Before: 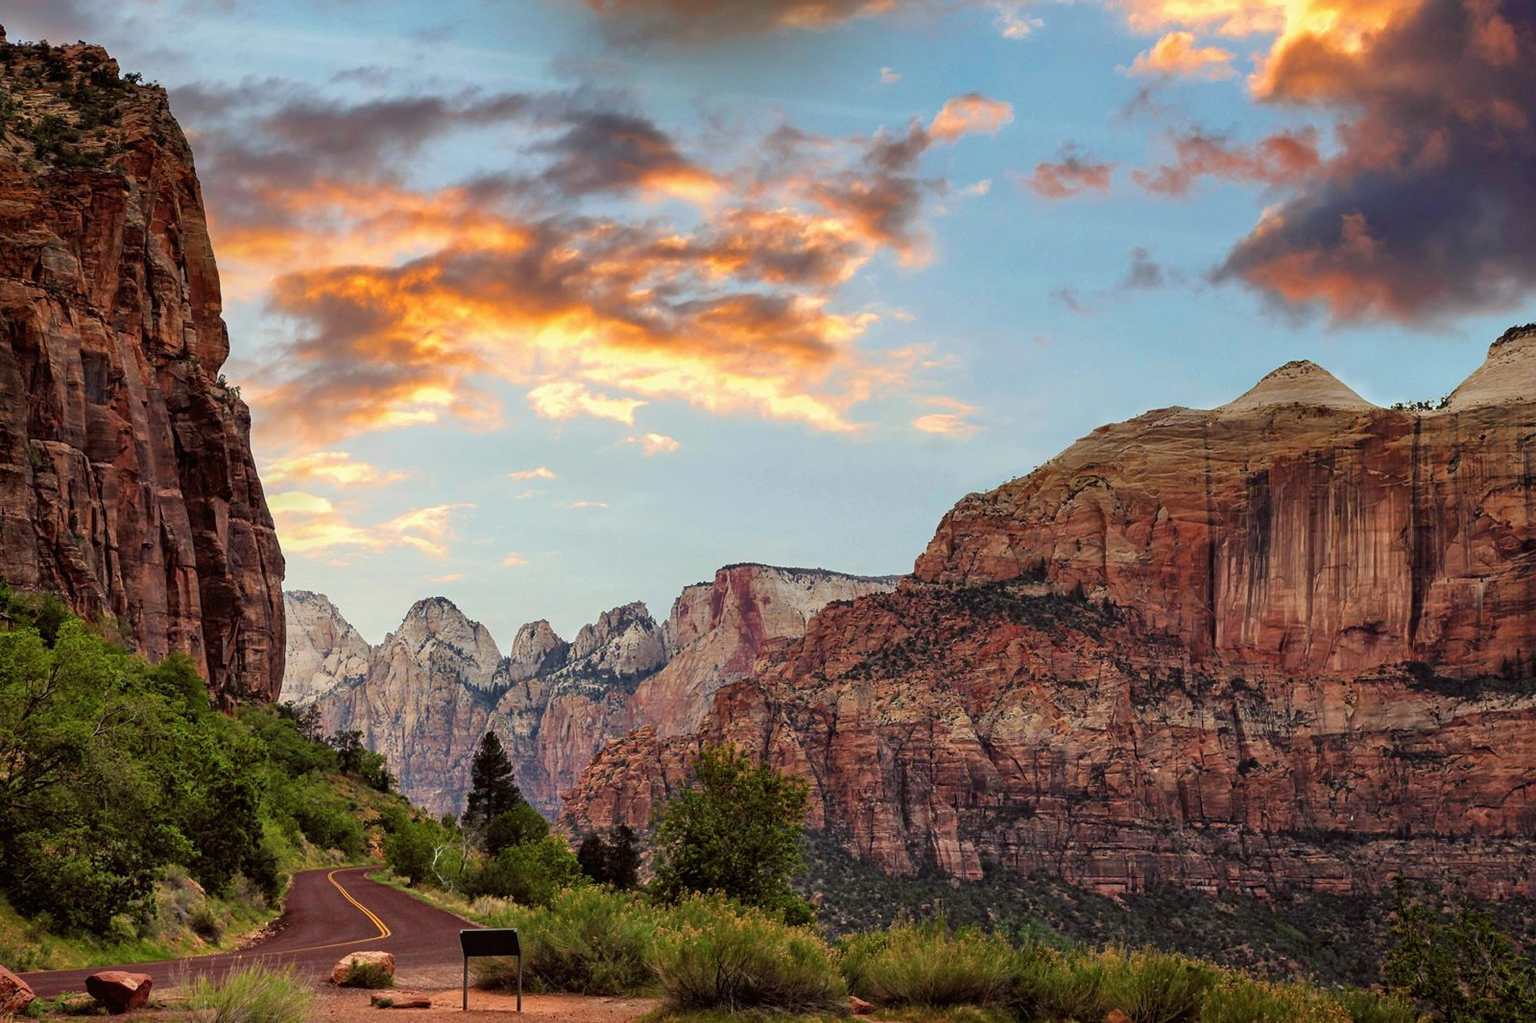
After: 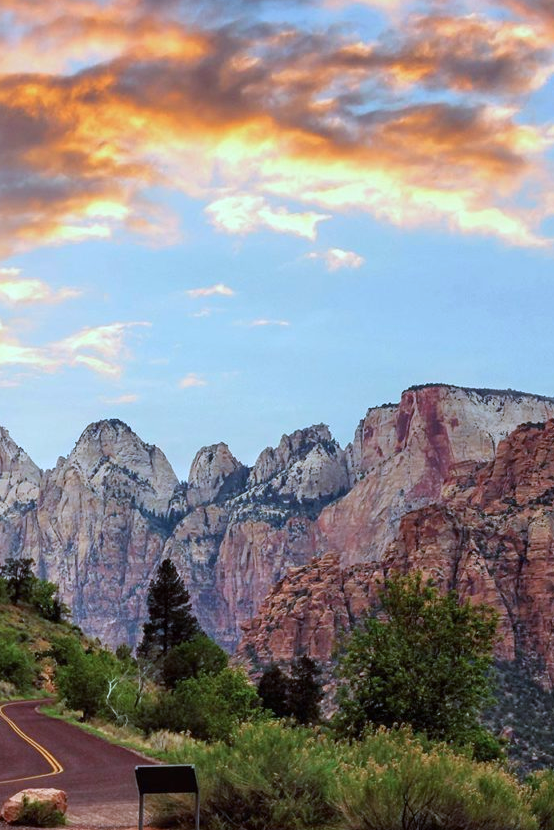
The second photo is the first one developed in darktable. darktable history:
crop and rotate: left 21.589%, top 19.11%, right 43.744%, bottom 3.004%
color calibration: illuminant custom, x 0.388, y 0.387, temperature 3793.27 K
